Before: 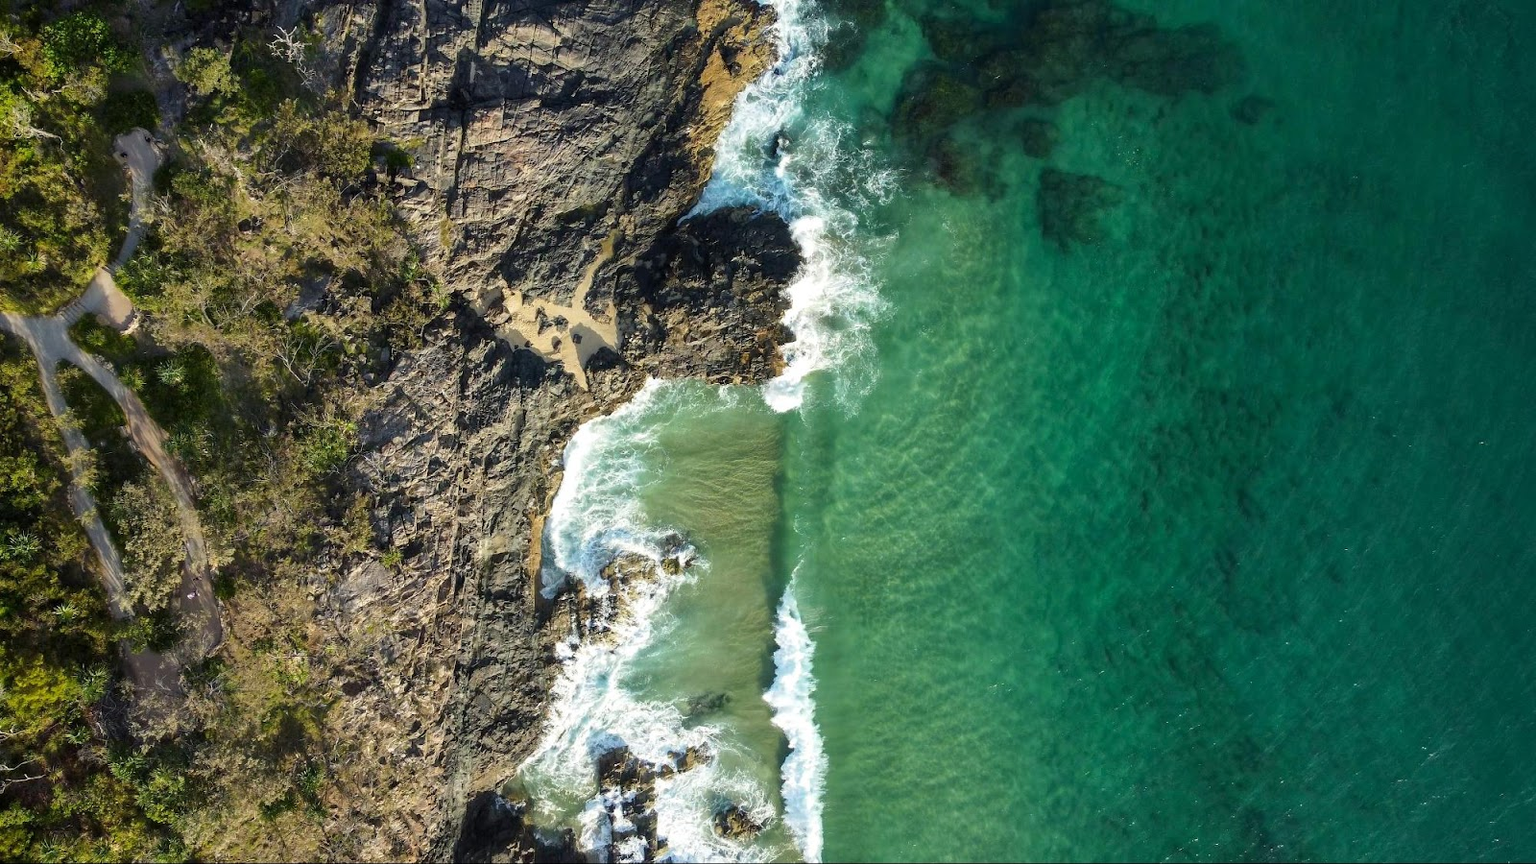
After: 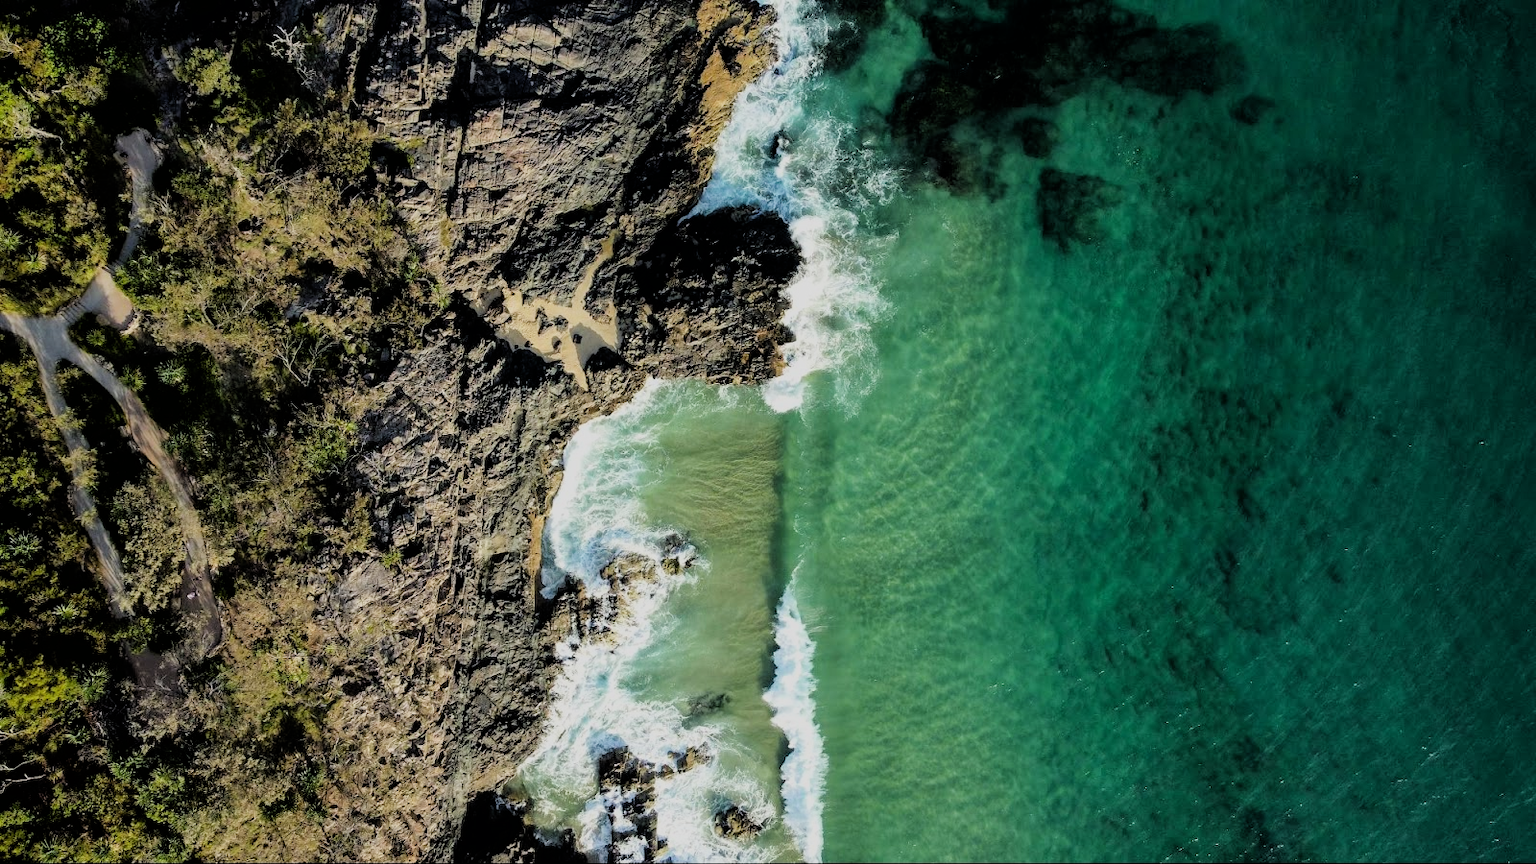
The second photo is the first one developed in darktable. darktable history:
filmic rgb: black relative exposure -4.41 EV, white relative exposure 5.03 EV, threshold 3.04 EV, hardness 2.23, latitude 40.83%, contrast 1.153, highlights saturation mix 10.72%, shadows ↔ highlights balance 0.931%, iterations of high-quality reconstruction 0, enable highlight reconstruction true
